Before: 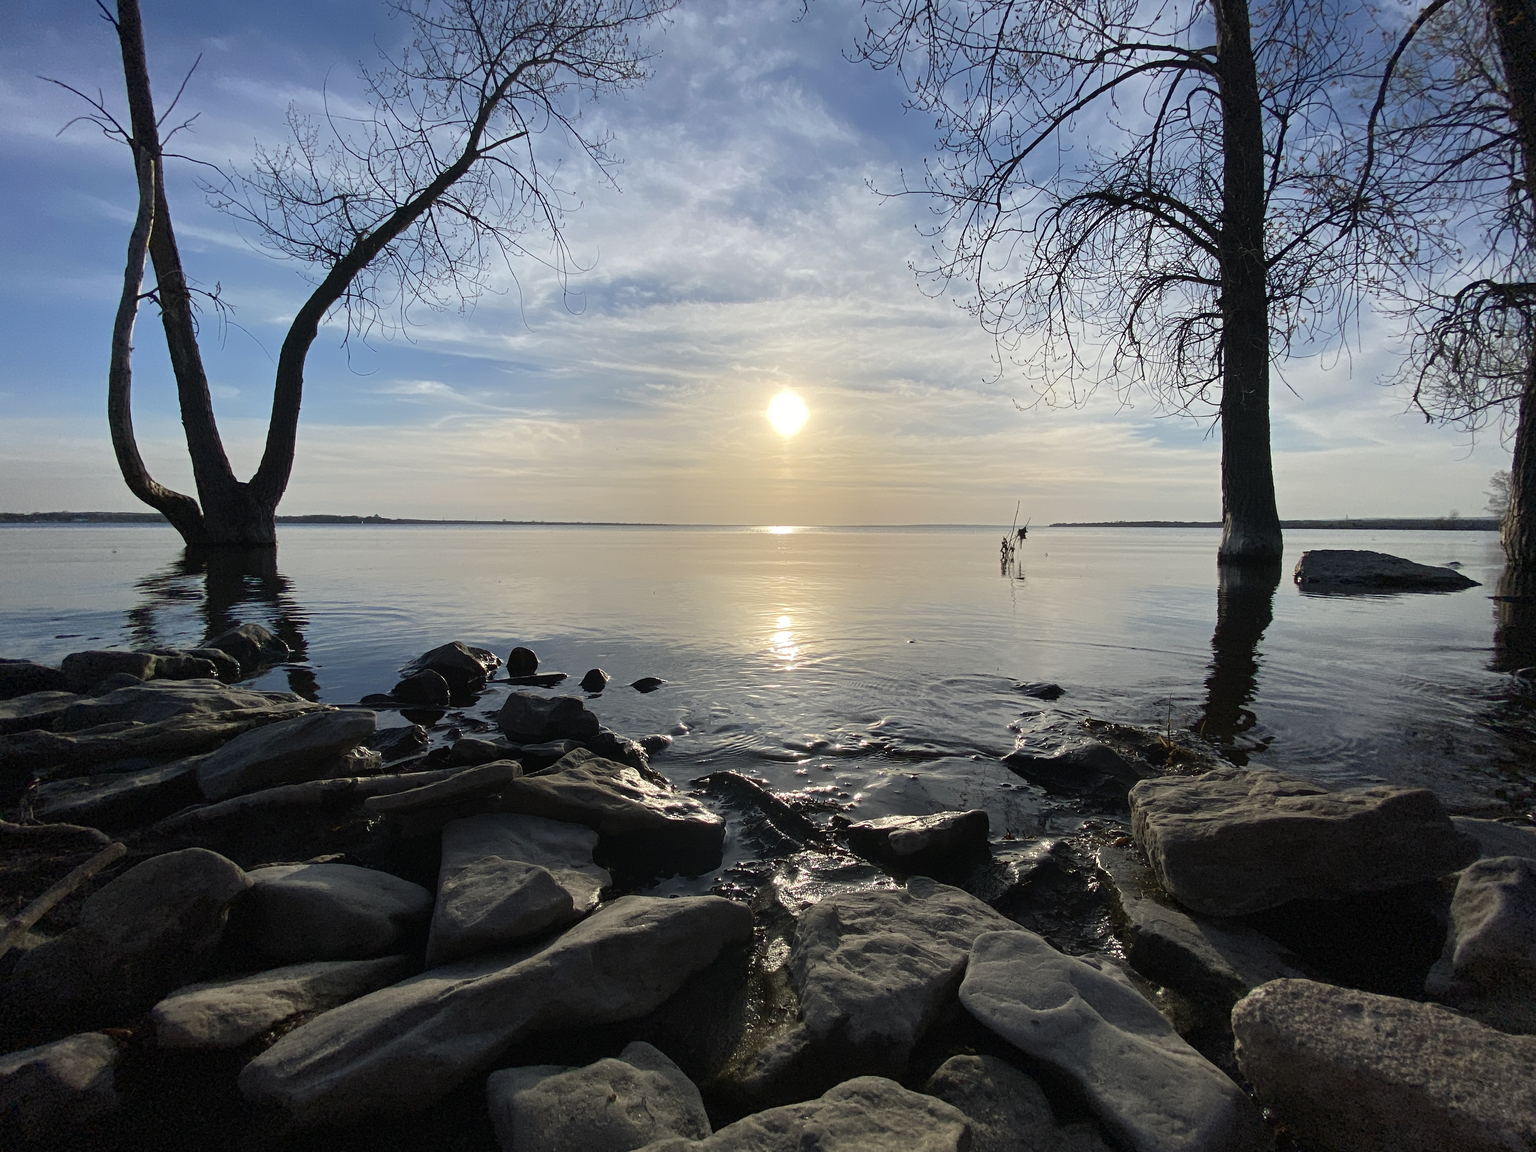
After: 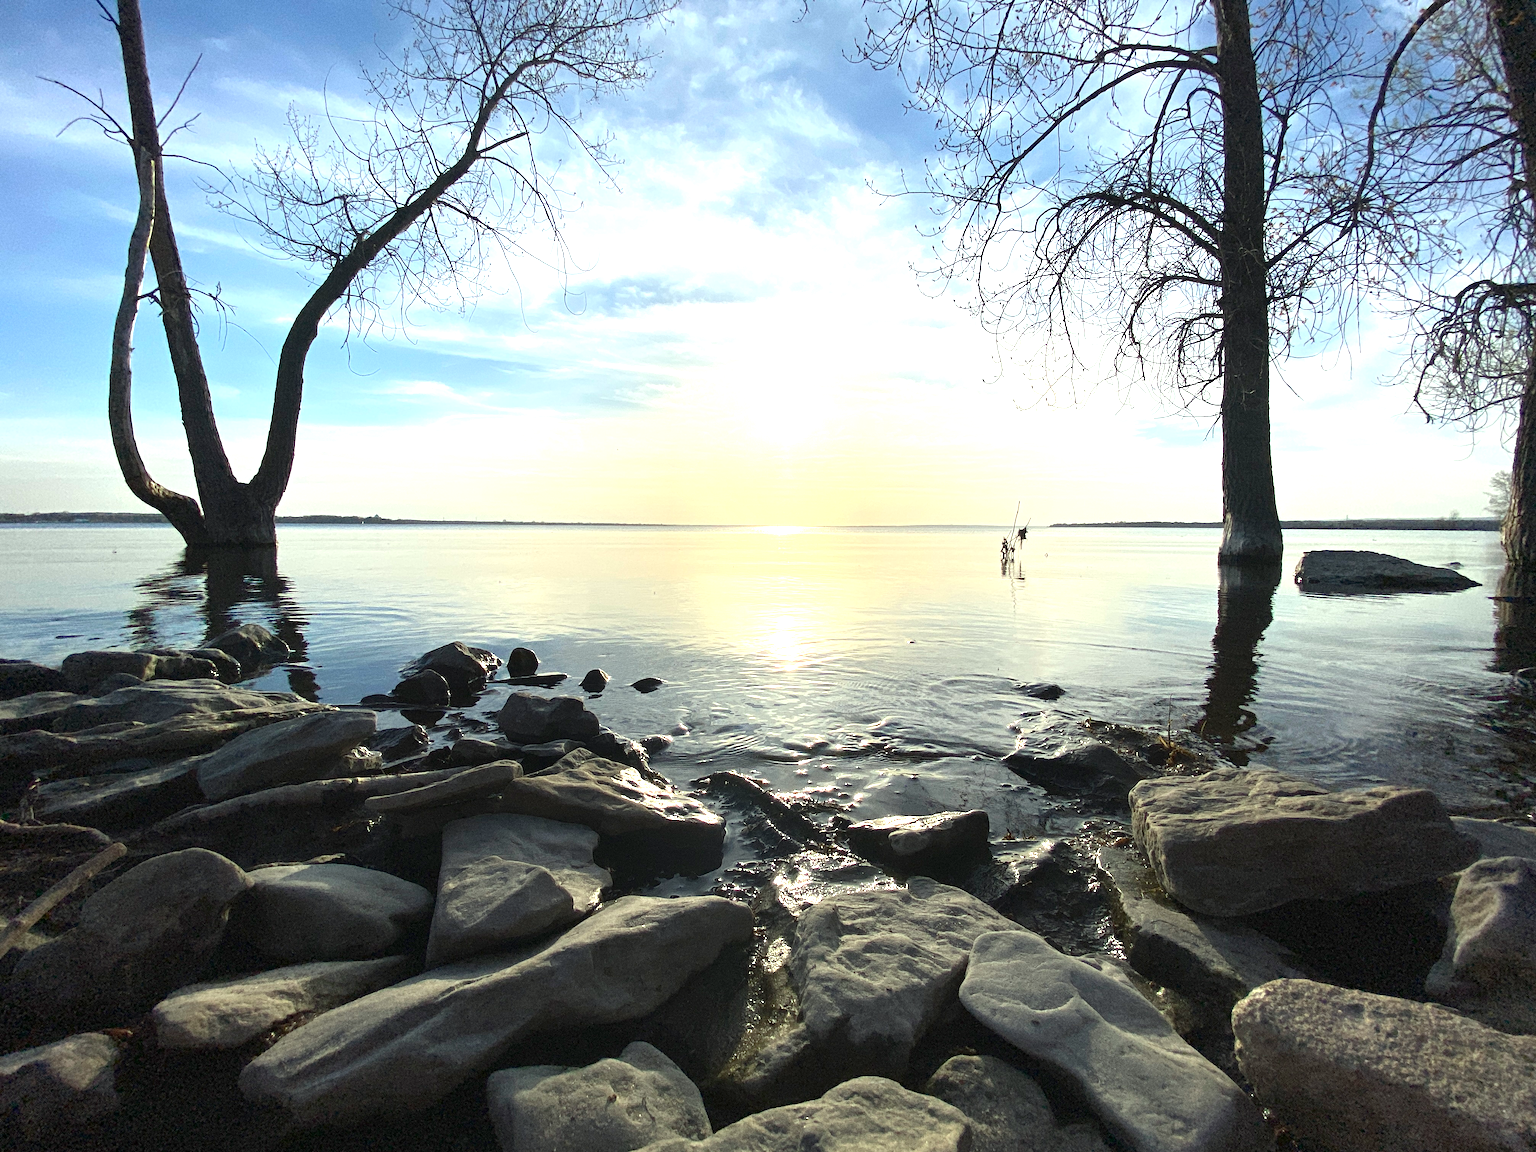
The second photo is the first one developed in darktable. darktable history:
color balance: output saturation 98.5%
grain: coarseness 0.09 ISO
exposure: exposure 1.25 EV, compensate exposure bias true, compensate highlight preservation false
color correction: highlights a* -4.73, highlights b* 5.06, saturation 0.97
